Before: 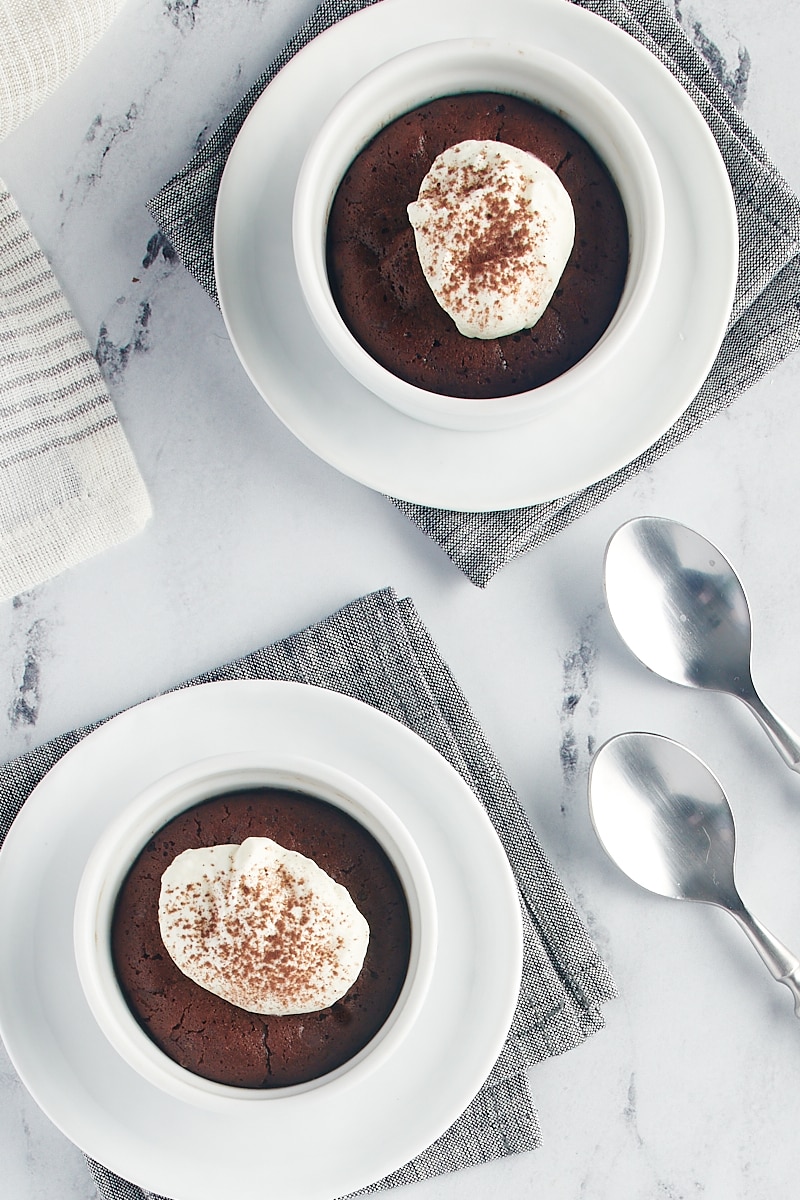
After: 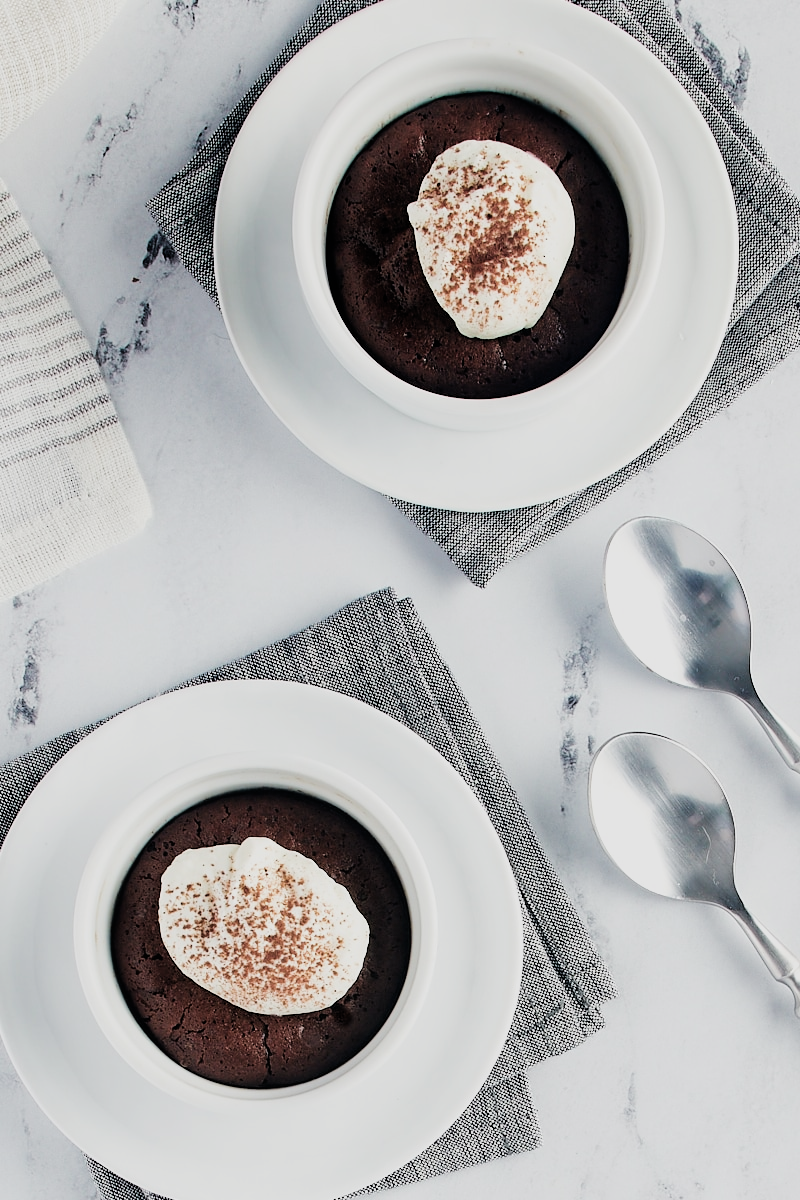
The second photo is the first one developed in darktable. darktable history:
filmic rgb: black relative exposure -5.13 EV, white relative exposure 3.96 EV, threshold 3 EV, hardness 2.88, contrast 1.298, highlights saturation mix -29.41%, enable highlight reconstruction true
